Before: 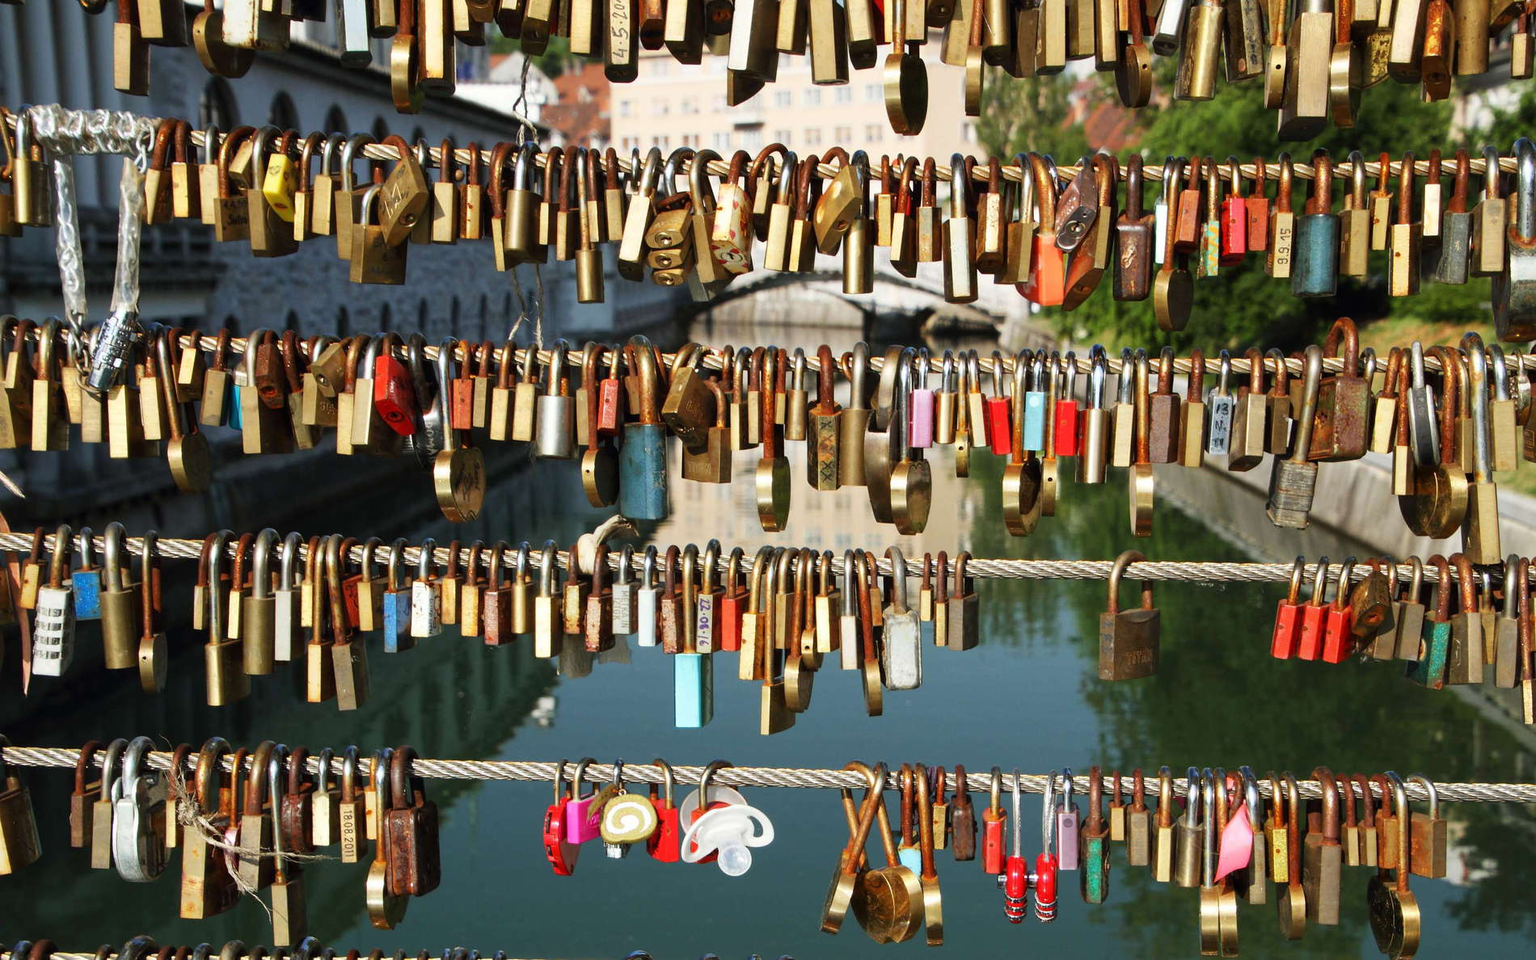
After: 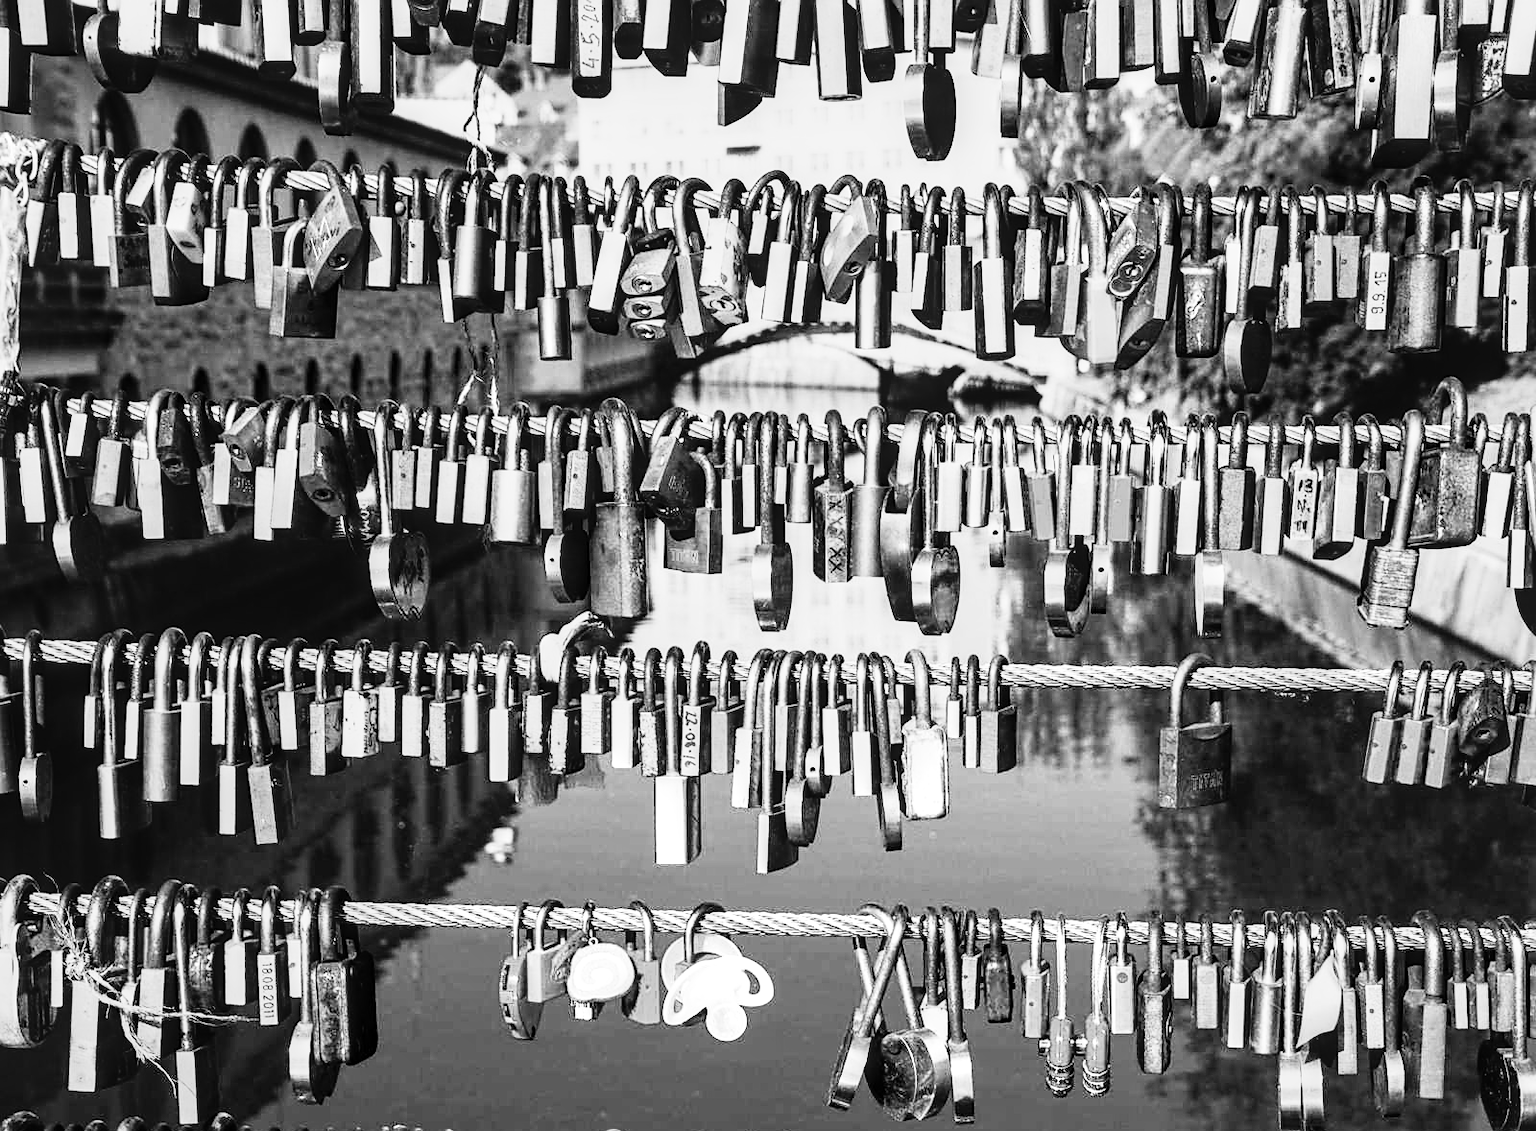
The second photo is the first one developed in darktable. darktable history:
monochrome: on, module defaults
shadows and highlights: radius 334.93, shadows 63.48, highlights 6.06, compress 87.7%, highlights color adjustment 39.73%, soften with gaussian
rgb curve: curves: ch0 [(0, 0) (0.21, 0.15) (0.24, 0.21) (0.5, 0.75) (0.75, 0.96) (0.89, 0.99) (1, 1)]; ch1 [(0, 0.02) (0.21, 0.13) (0.25, 0.2) (0.5, 0.67) (0.75, 0.9) (0.89, 0.97) (1, 1)]; ch2 [(0, 0.02) (0.21, 0.13) (0.25, 0.2) (0.5, 0.67) (0.75, 0.9) (0.89, 0.97) (1, 1)], compensate middle gray true
sharpen: on, module defaults
color correction: saturation 0.98
local contrast: on, module defaults
crop: left 8.026%, right 7.374%
